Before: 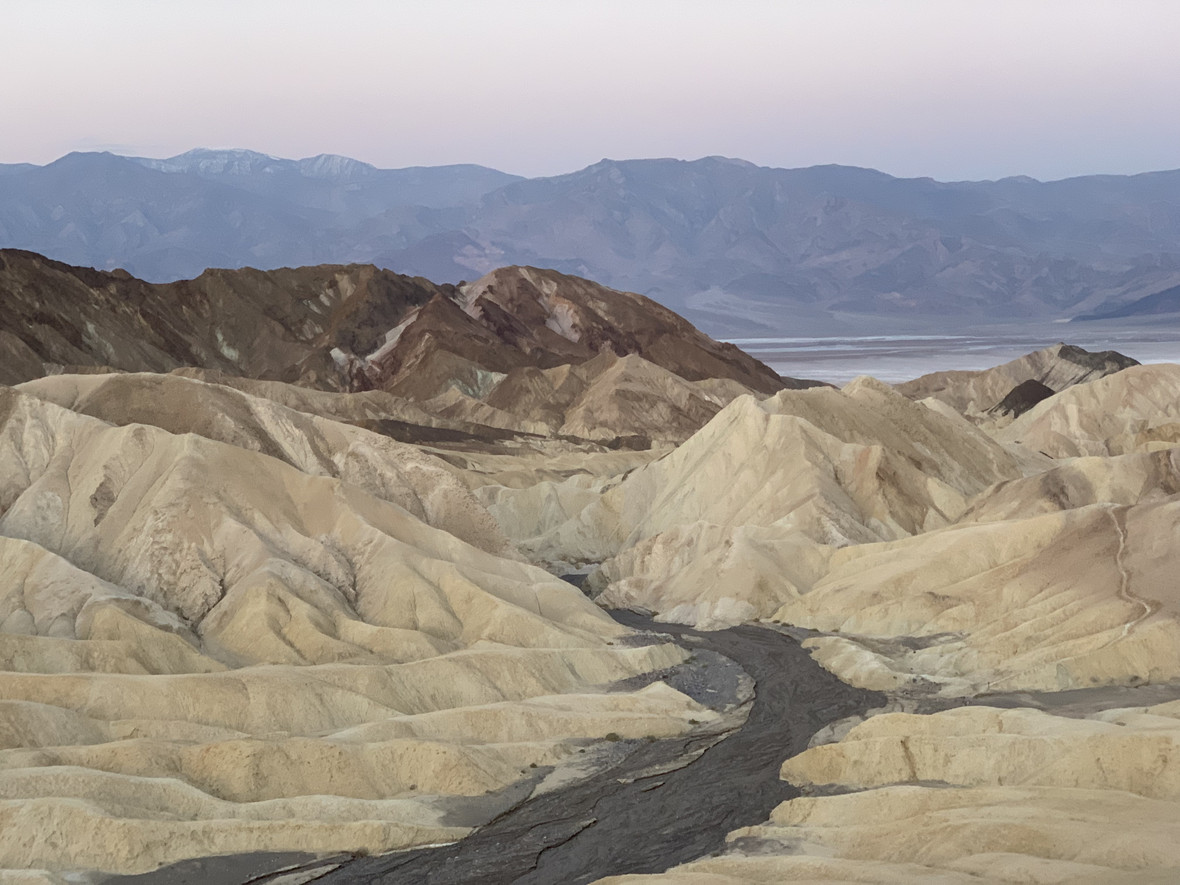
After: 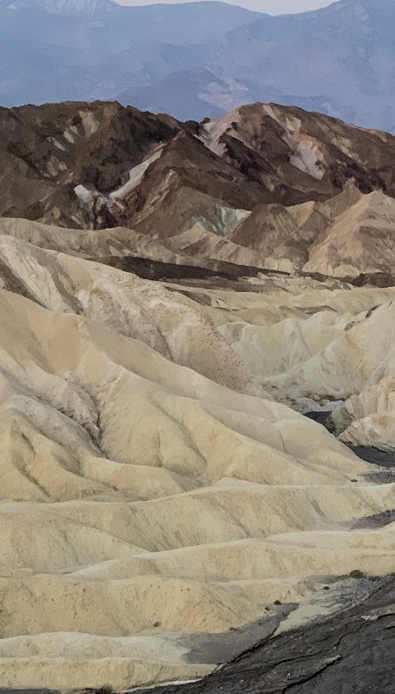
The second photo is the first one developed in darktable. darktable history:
crop and rotate: left 21.77%, top 18.528%, right 44.676%, bottom 2.997%
filmic rgb: black relative exposure -5 EV, hardness 2.88, contrast 1.3, highlights saturation mix -30%
rotate and perspective: automatic cropping original format, crop left 0, crop top 0
white balance: red 0.986, blue 1.01
